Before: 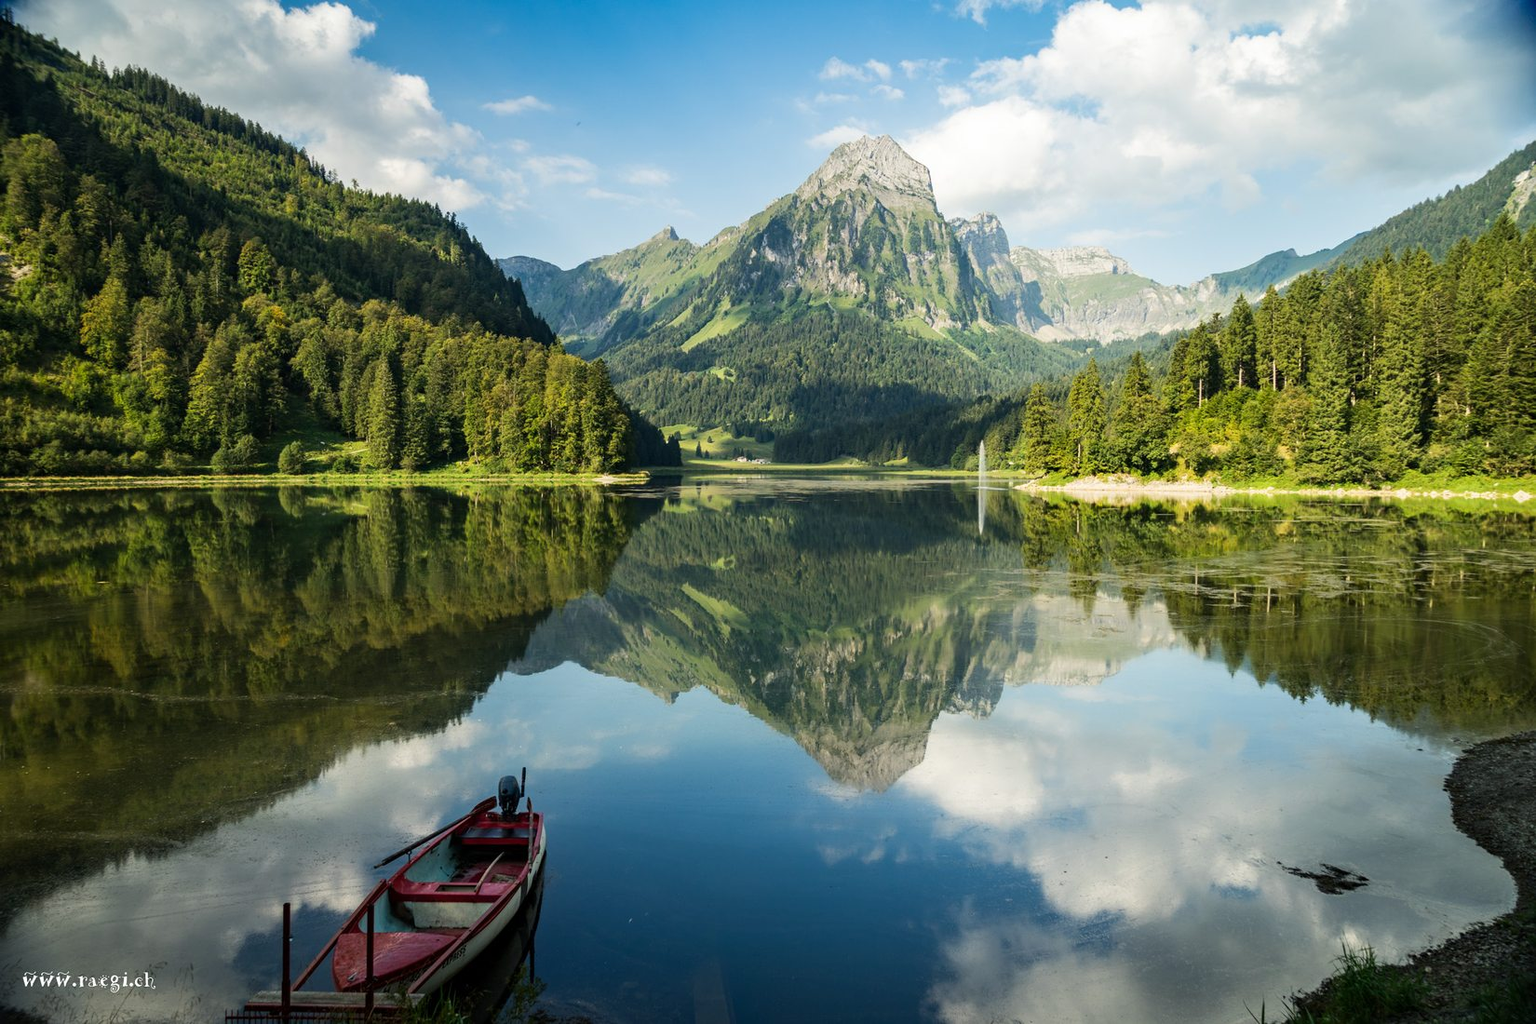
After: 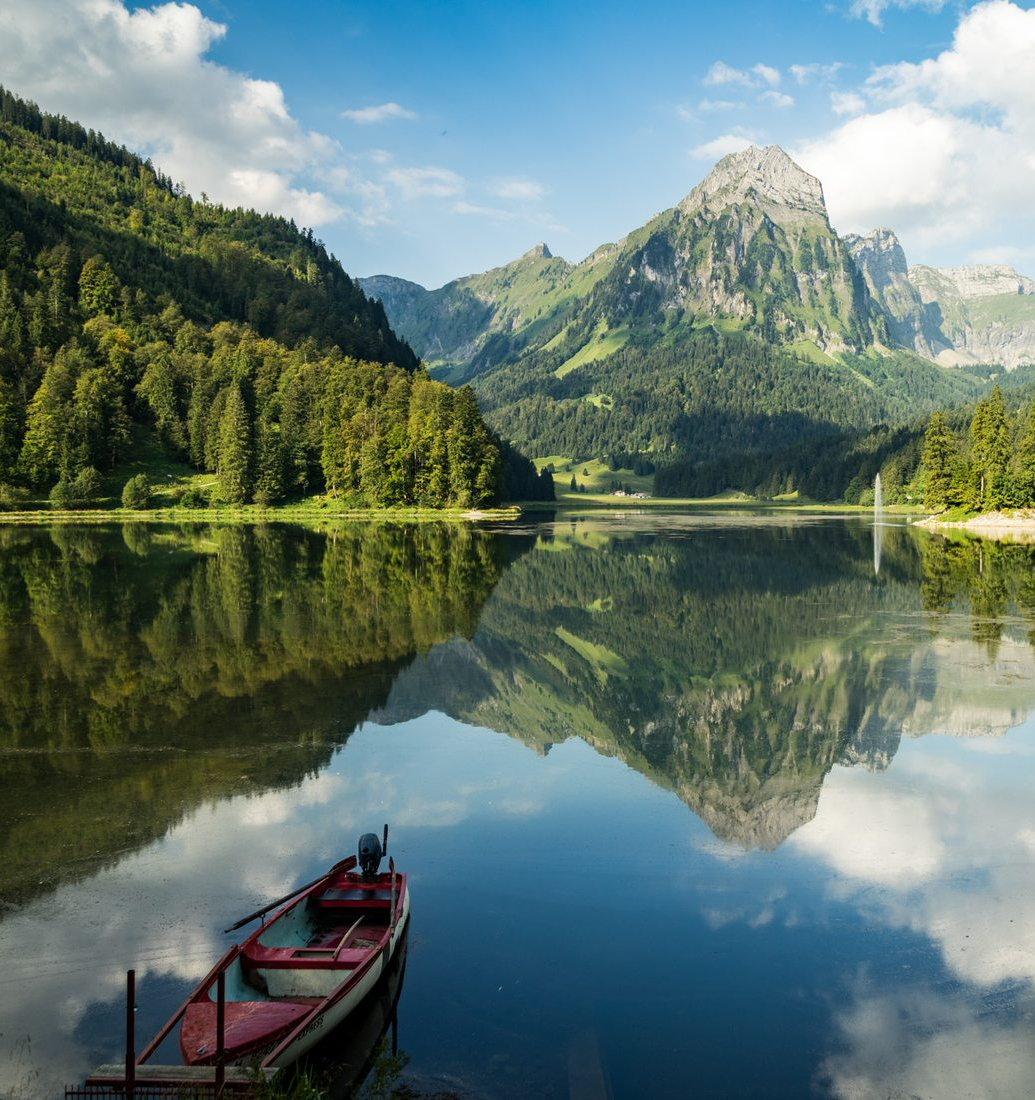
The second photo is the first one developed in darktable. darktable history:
crop: left 10.728%, right 26.537%
